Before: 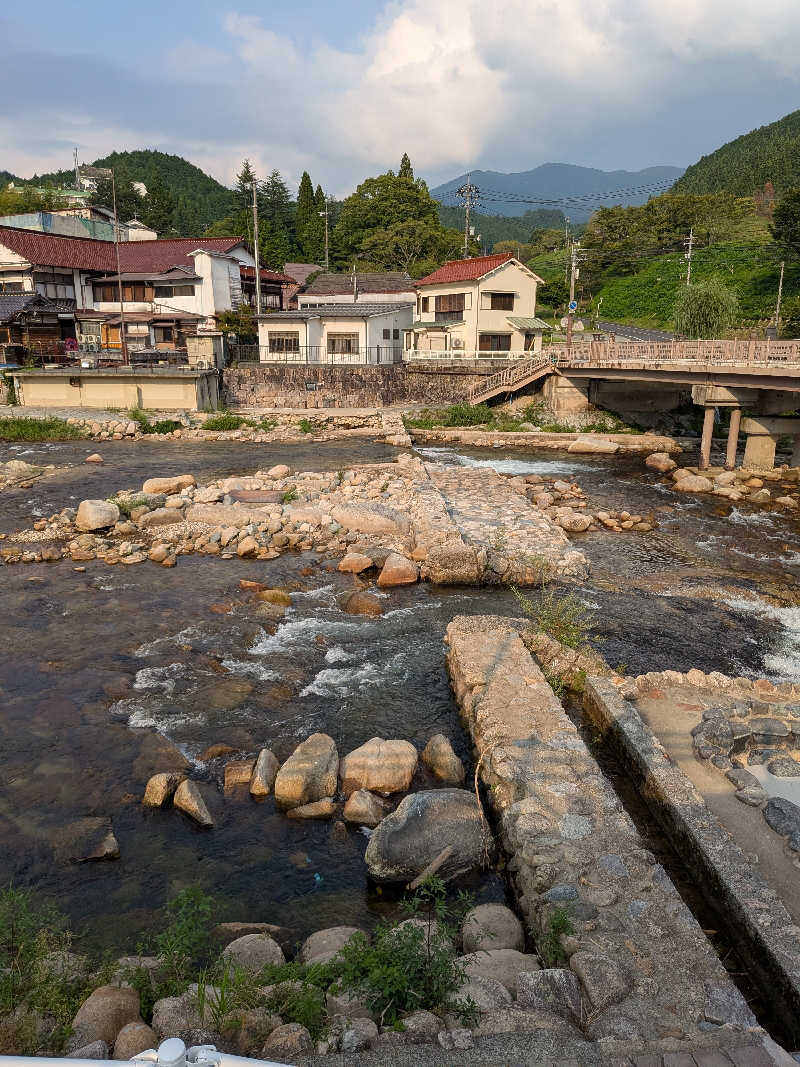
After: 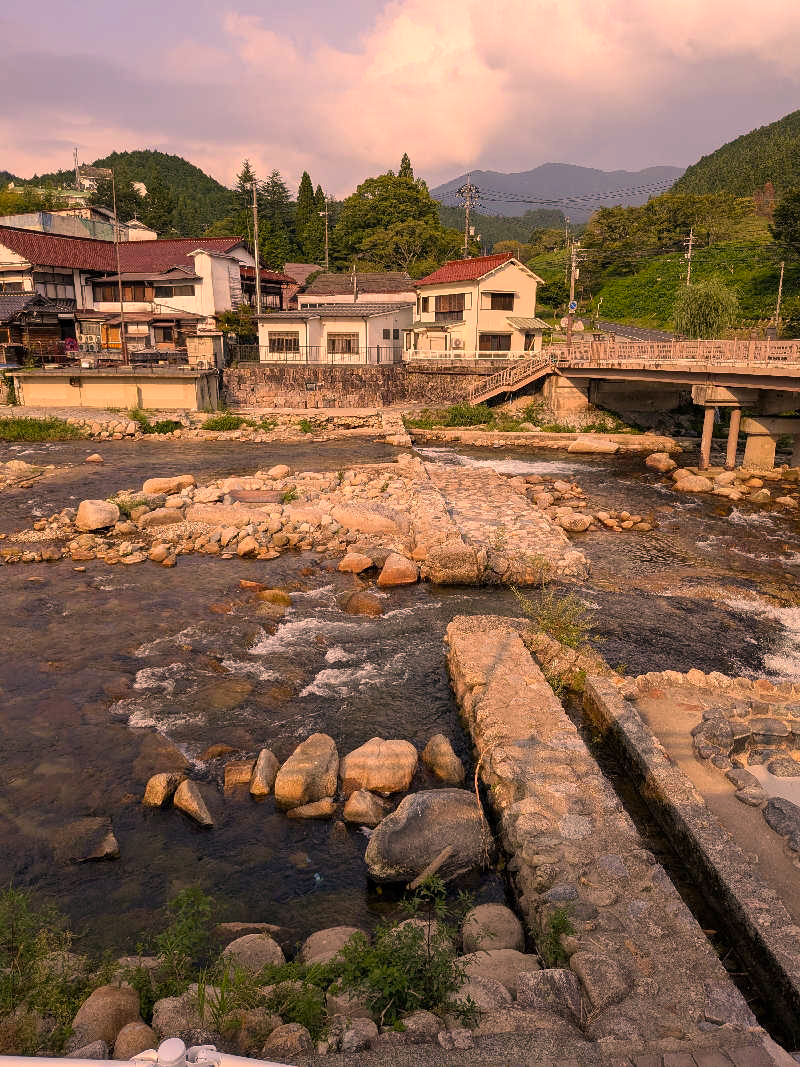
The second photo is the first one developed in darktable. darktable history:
color correction: highlights a* 22.63, highlights b* 21.65
